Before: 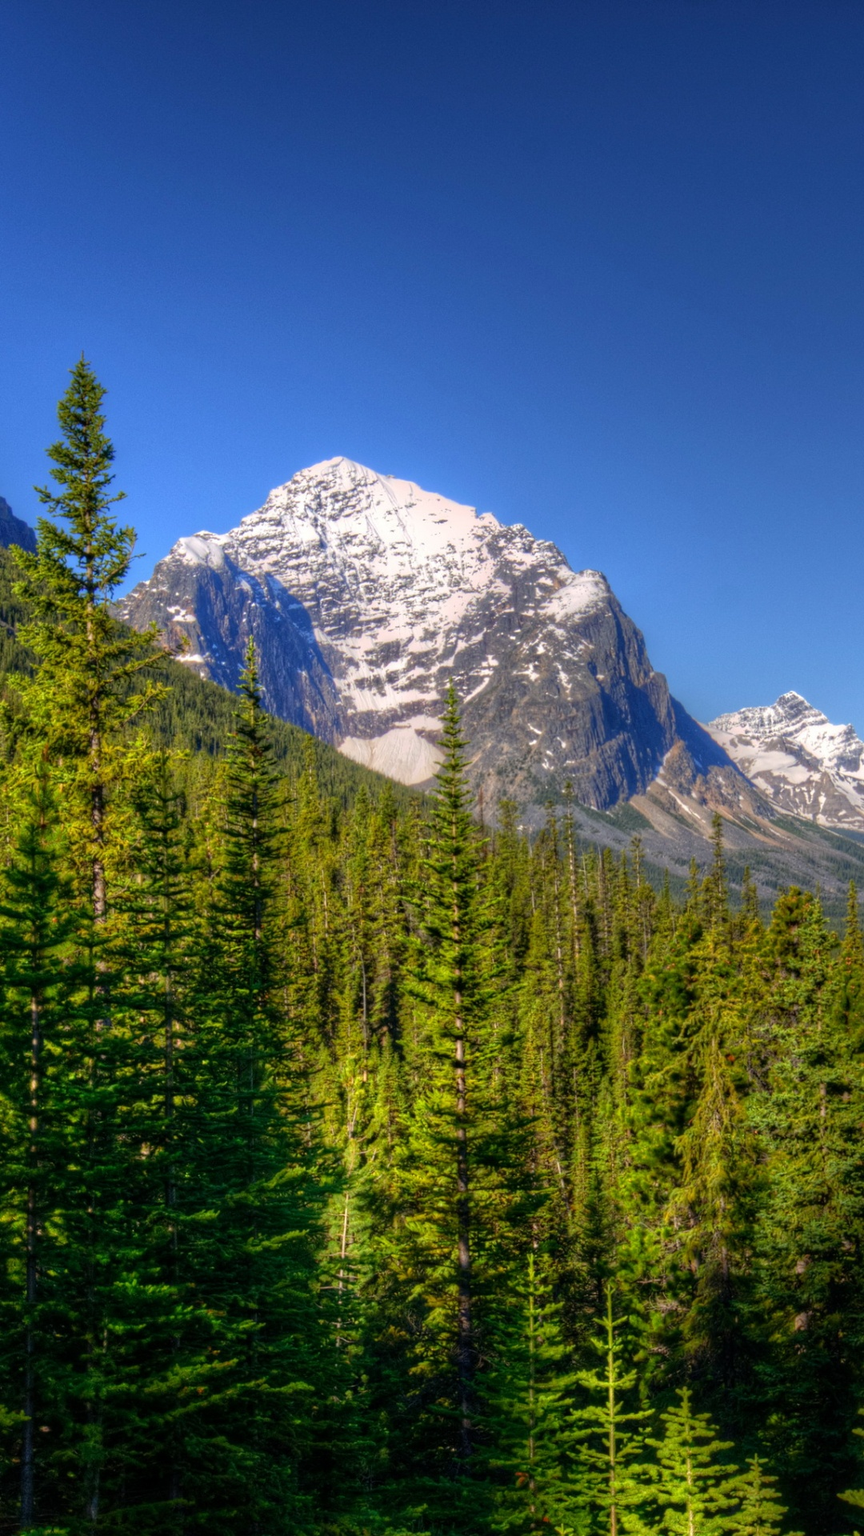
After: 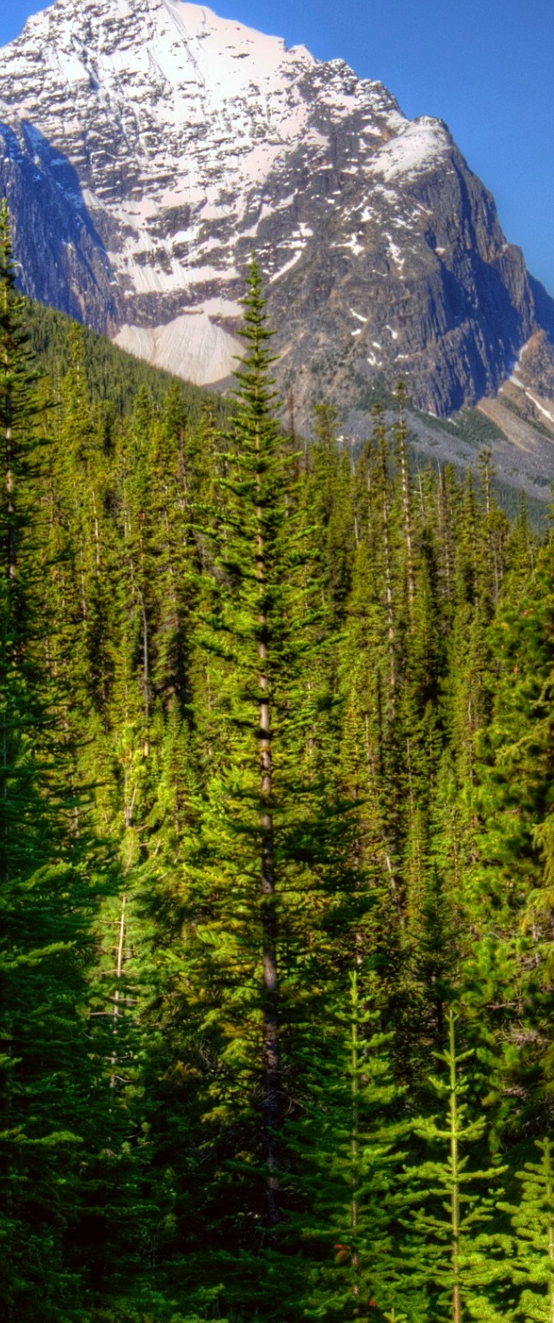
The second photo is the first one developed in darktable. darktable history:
color correction: highlights a* -2.99, highlights b* -2.49, shadows a* 2.56, shadows b* 2.78
sharpen: amount 0.214
crop and rotate: left 28.881%, top 31.075%, right 19.817%
